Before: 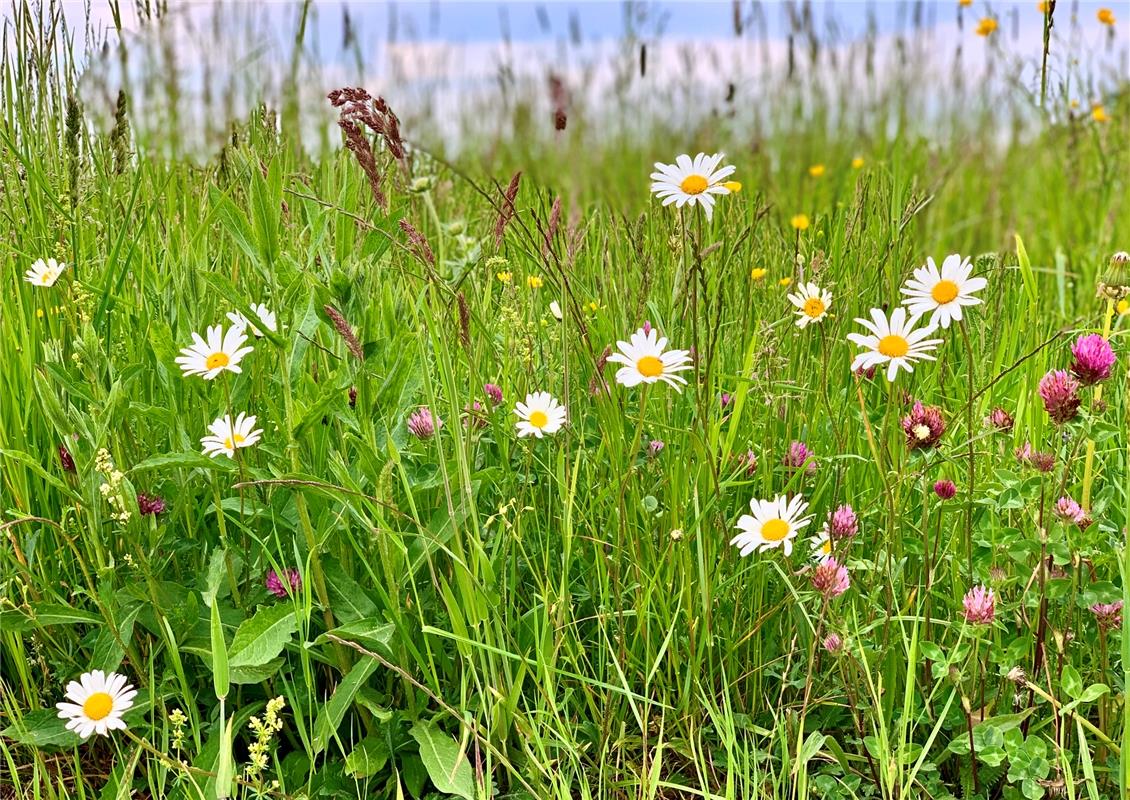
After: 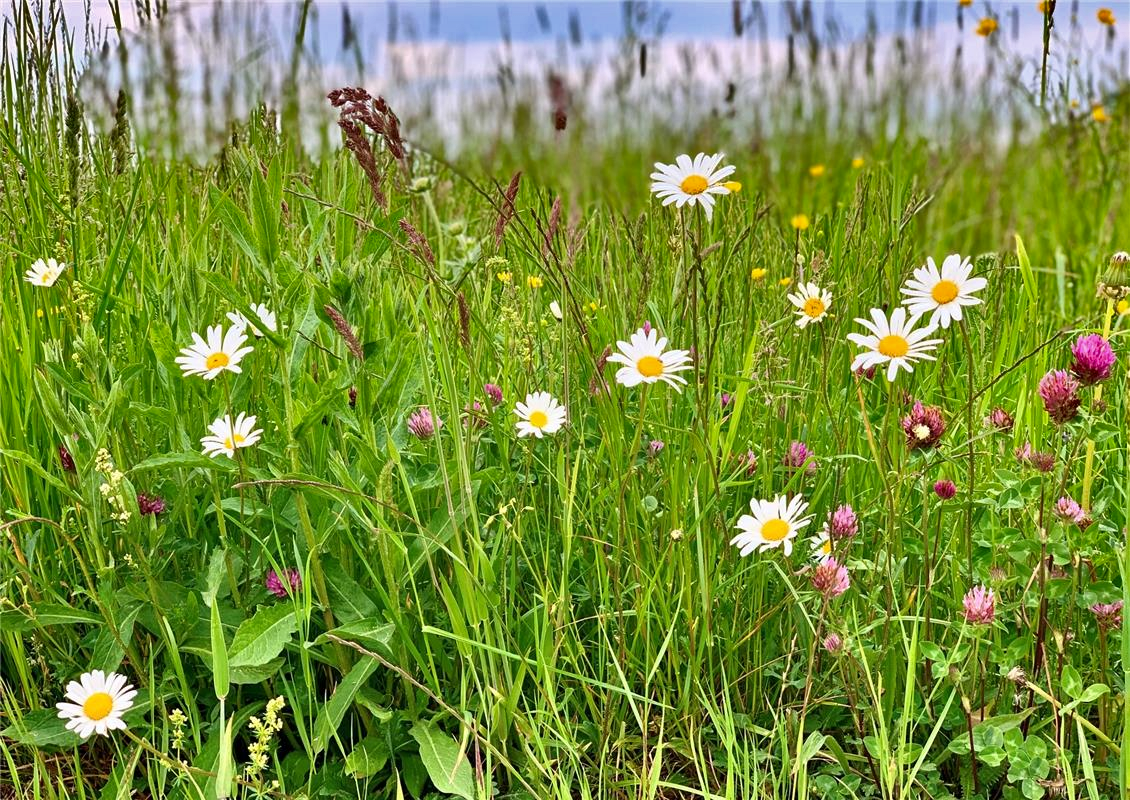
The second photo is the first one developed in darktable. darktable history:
shadows and highlights: shadows 75.95, highlights -60.57, soften with gaussian
